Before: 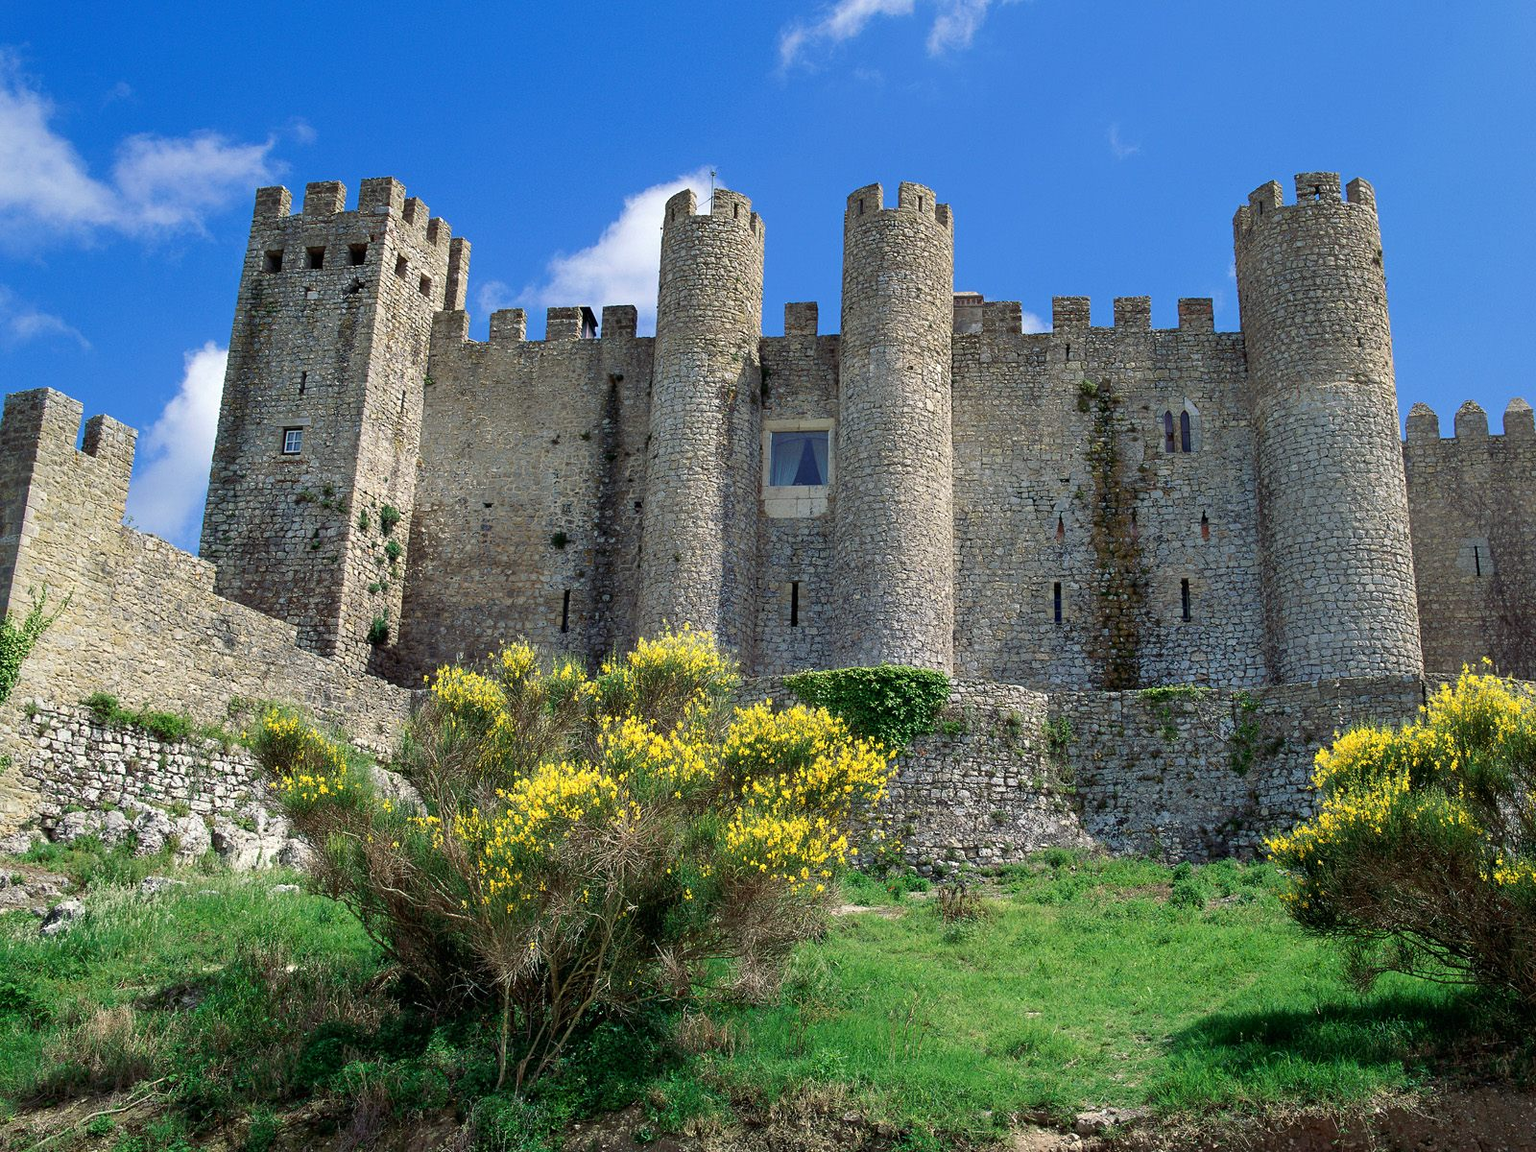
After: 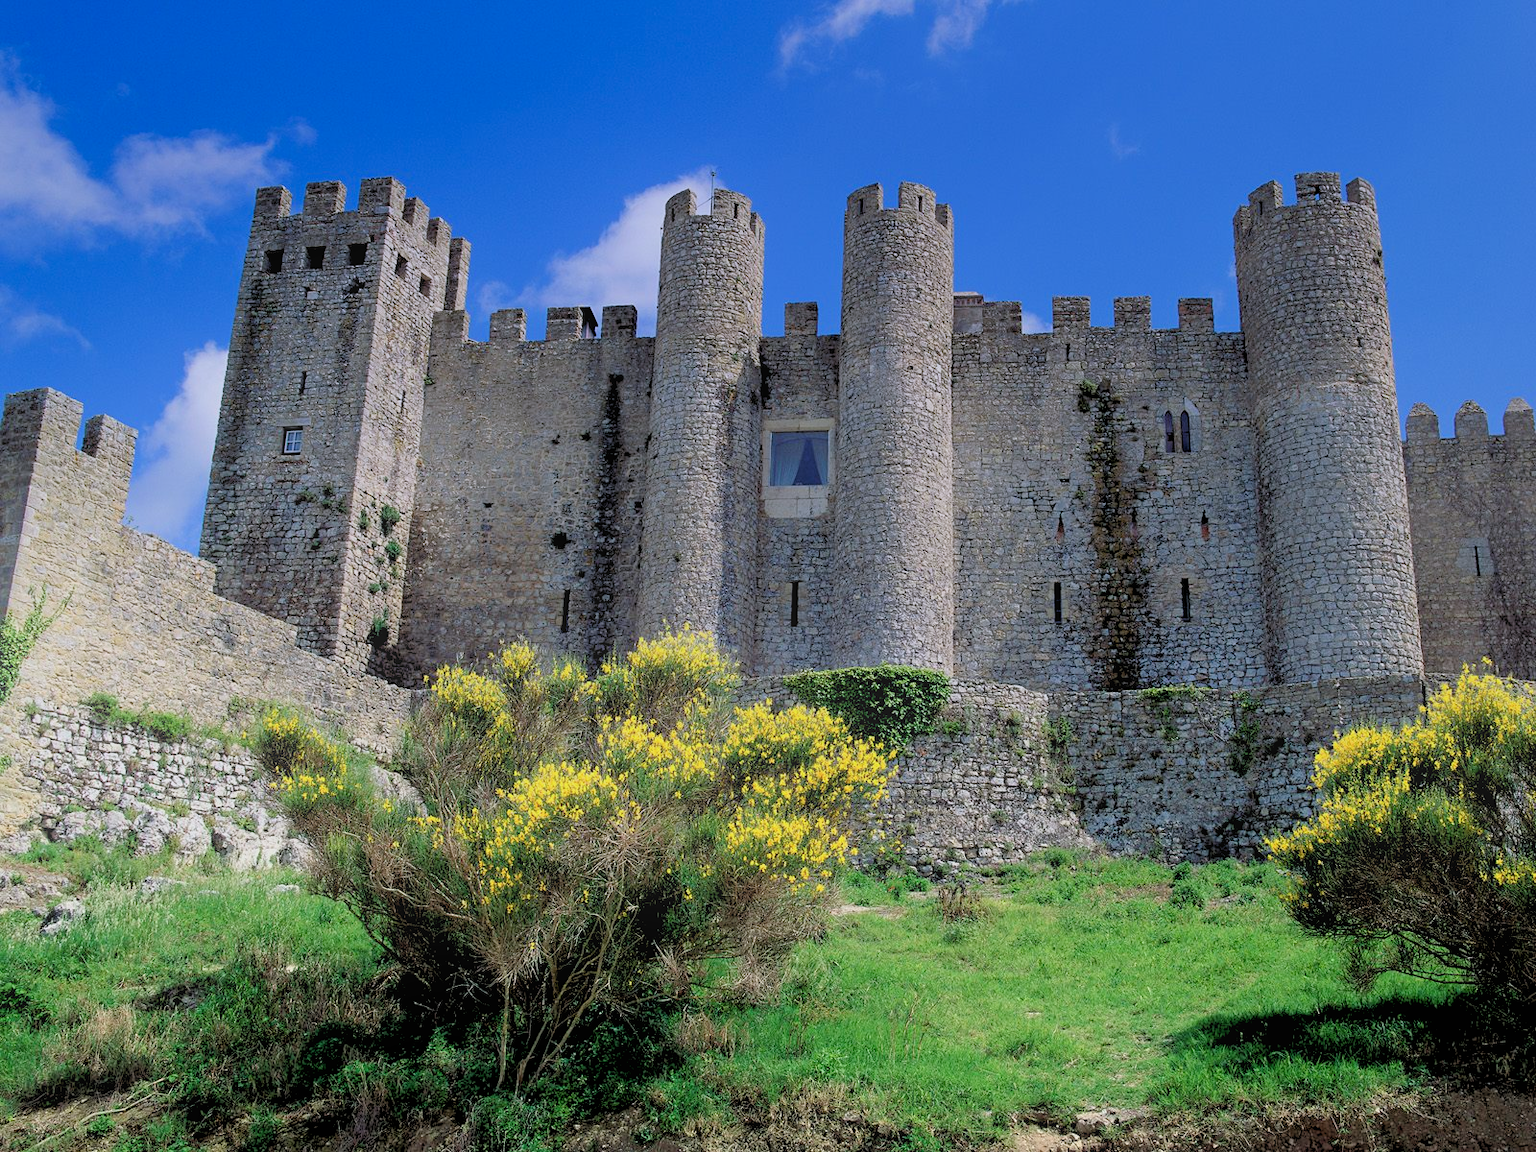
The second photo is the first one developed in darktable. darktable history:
graduated density: hue 238.83°, saturation 50%
bloom: threshold 82.5%, strength 16.25%
rgb levels: preserve colors sum RGB, levels [[0.038, 0.433, 0.934], [0, 0.5, 1], [0, 0.5, 1]]
